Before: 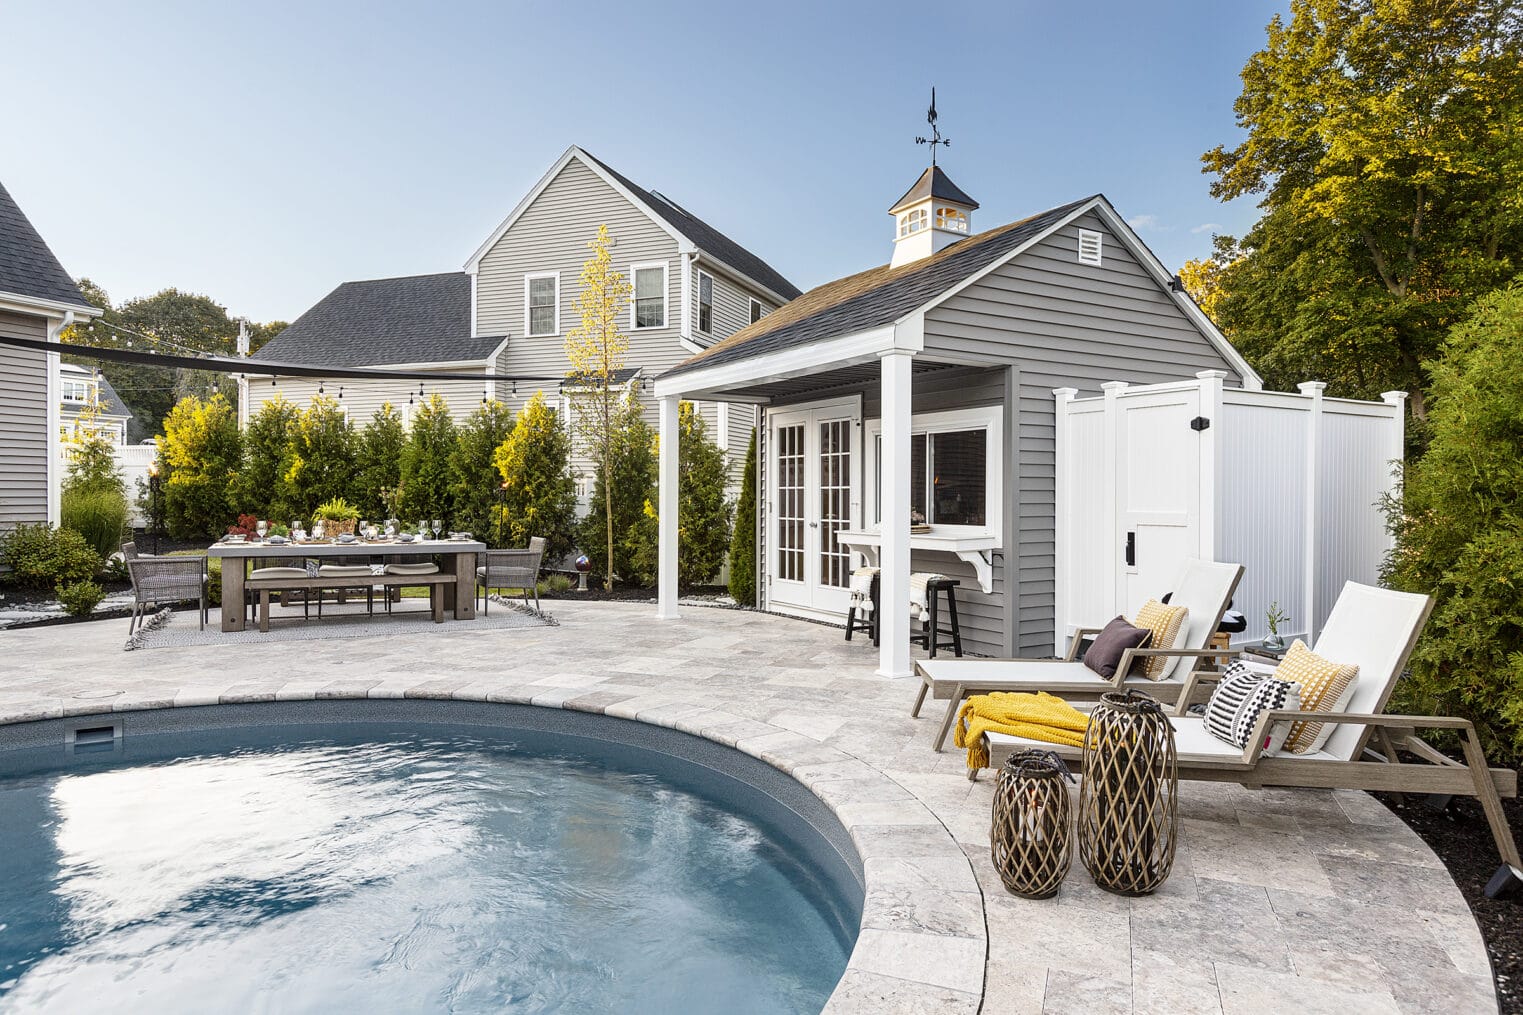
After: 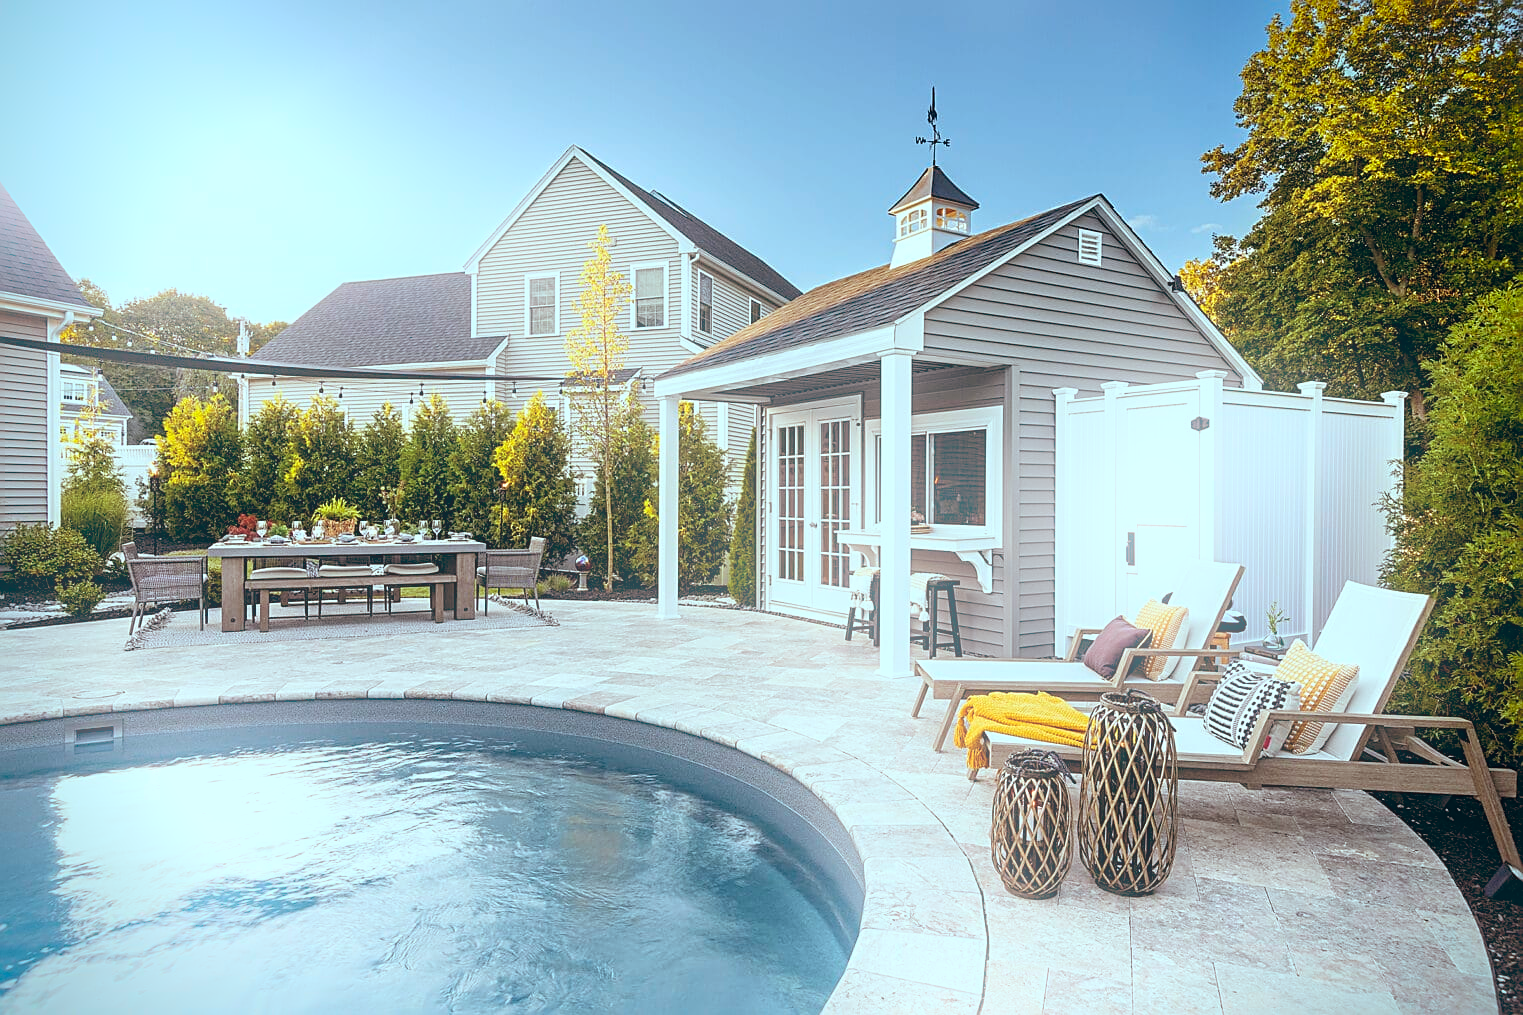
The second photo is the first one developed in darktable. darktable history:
vignetting: fall-off start 88.53%, fall-off radius 44.2%, saturation 0.376, width/height ratio 1.161
bloom: size 16%, threshold 98%, strength 20%
color balance: lift [1.003, 0.993, 1.001, 1.007], gamma [1.018, 1.072, 0.959, 0.928], gain [0.974, 0.873, 1.031, 1.127]
sharpen: on, module defaults
